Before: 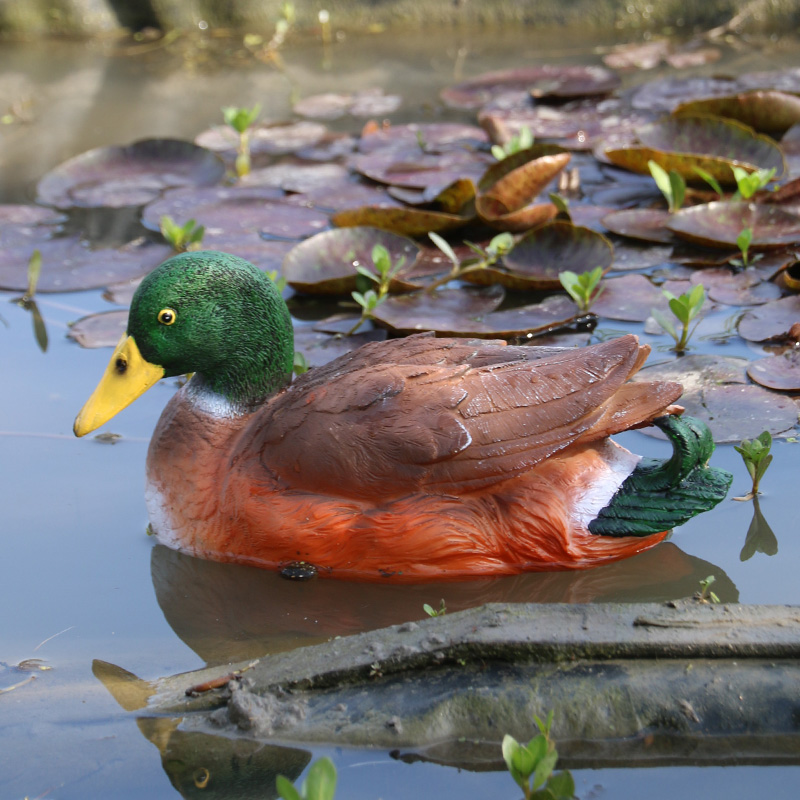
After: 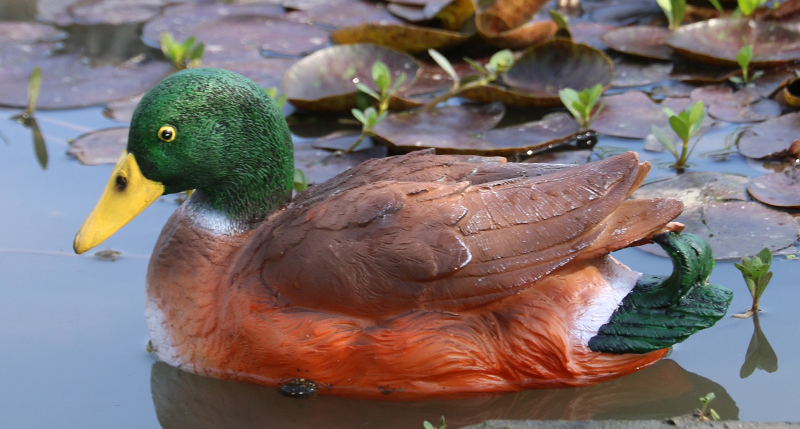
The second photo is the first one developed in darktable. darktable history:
crop and rotate: top 22.973%, bottom 23.294%
